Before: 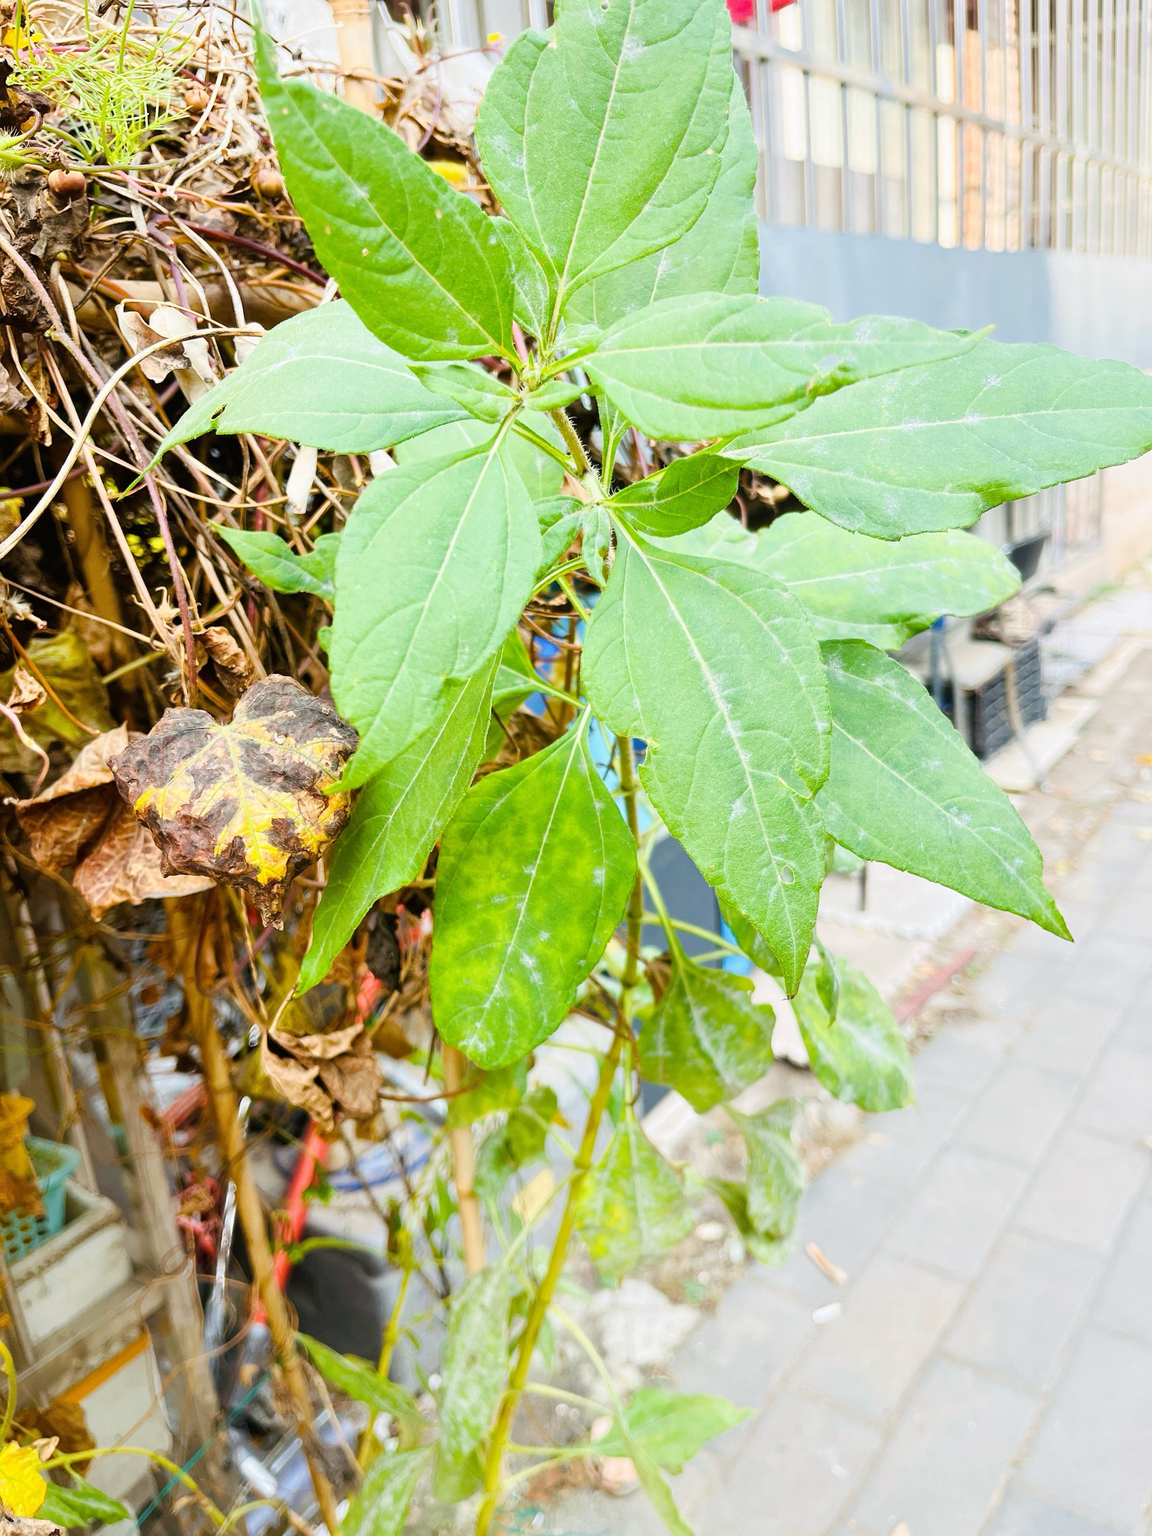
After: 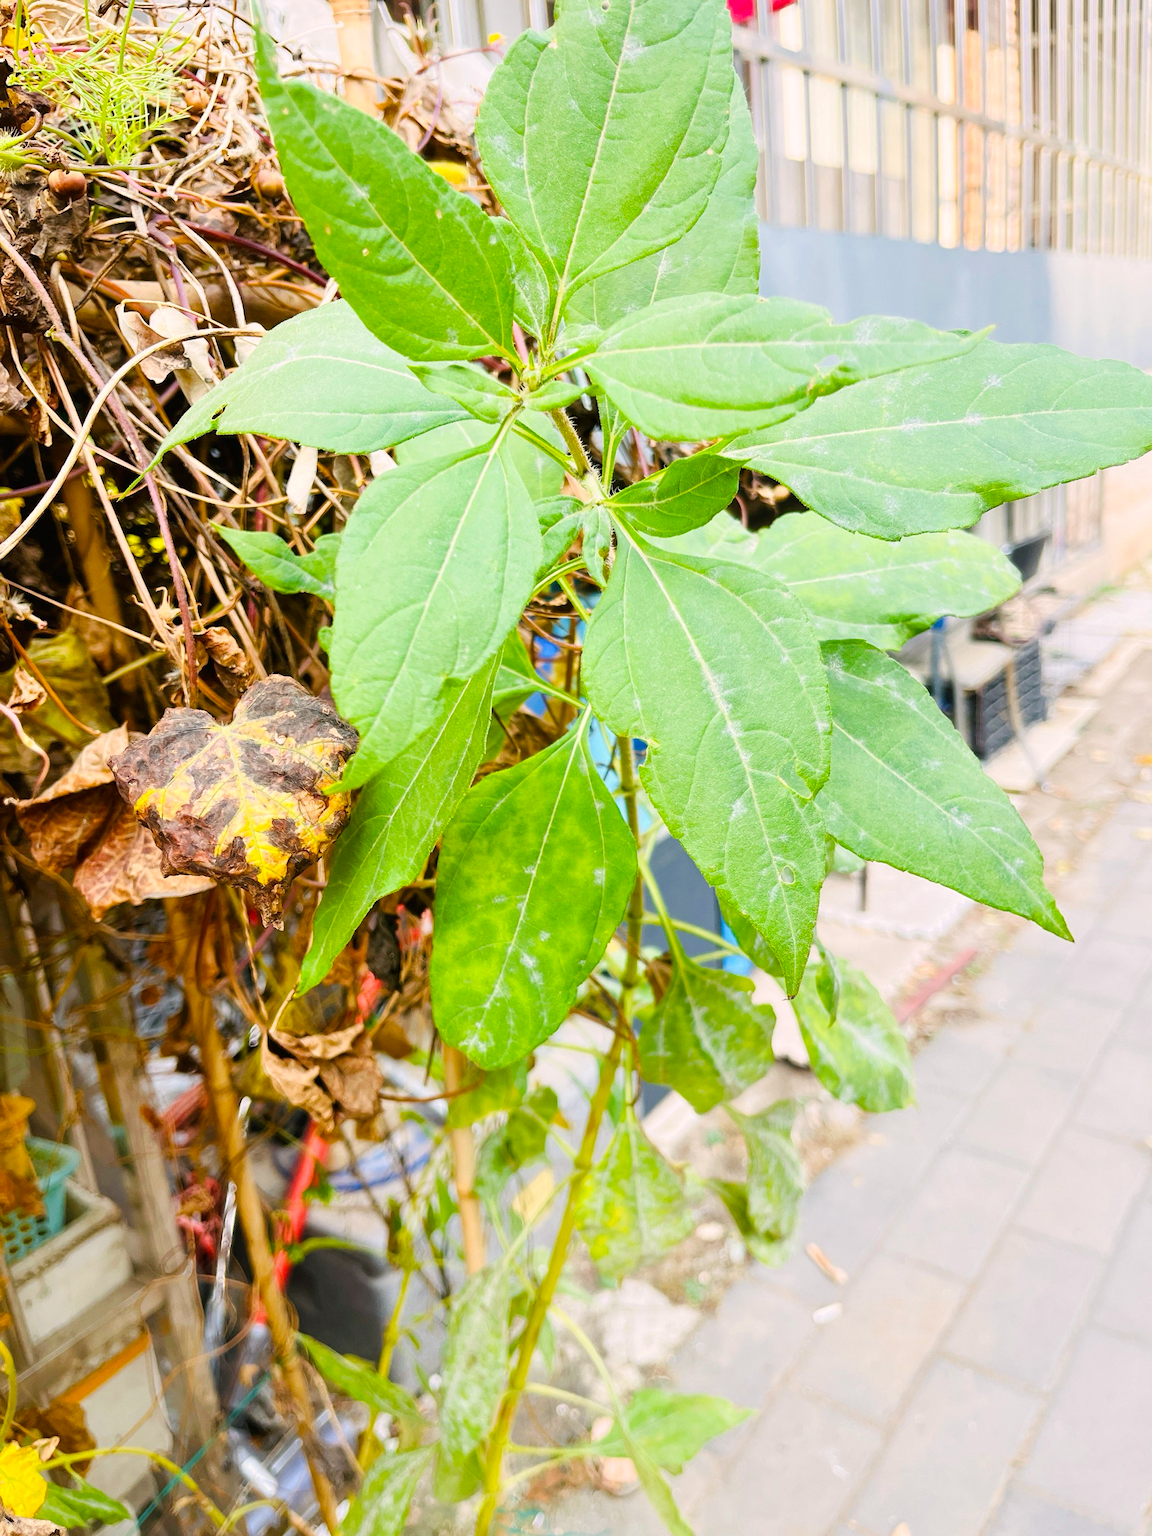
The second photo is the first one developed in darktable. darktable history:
color correction: highlights a* 3.52, highlights b* 1.93, saturation 1.16
